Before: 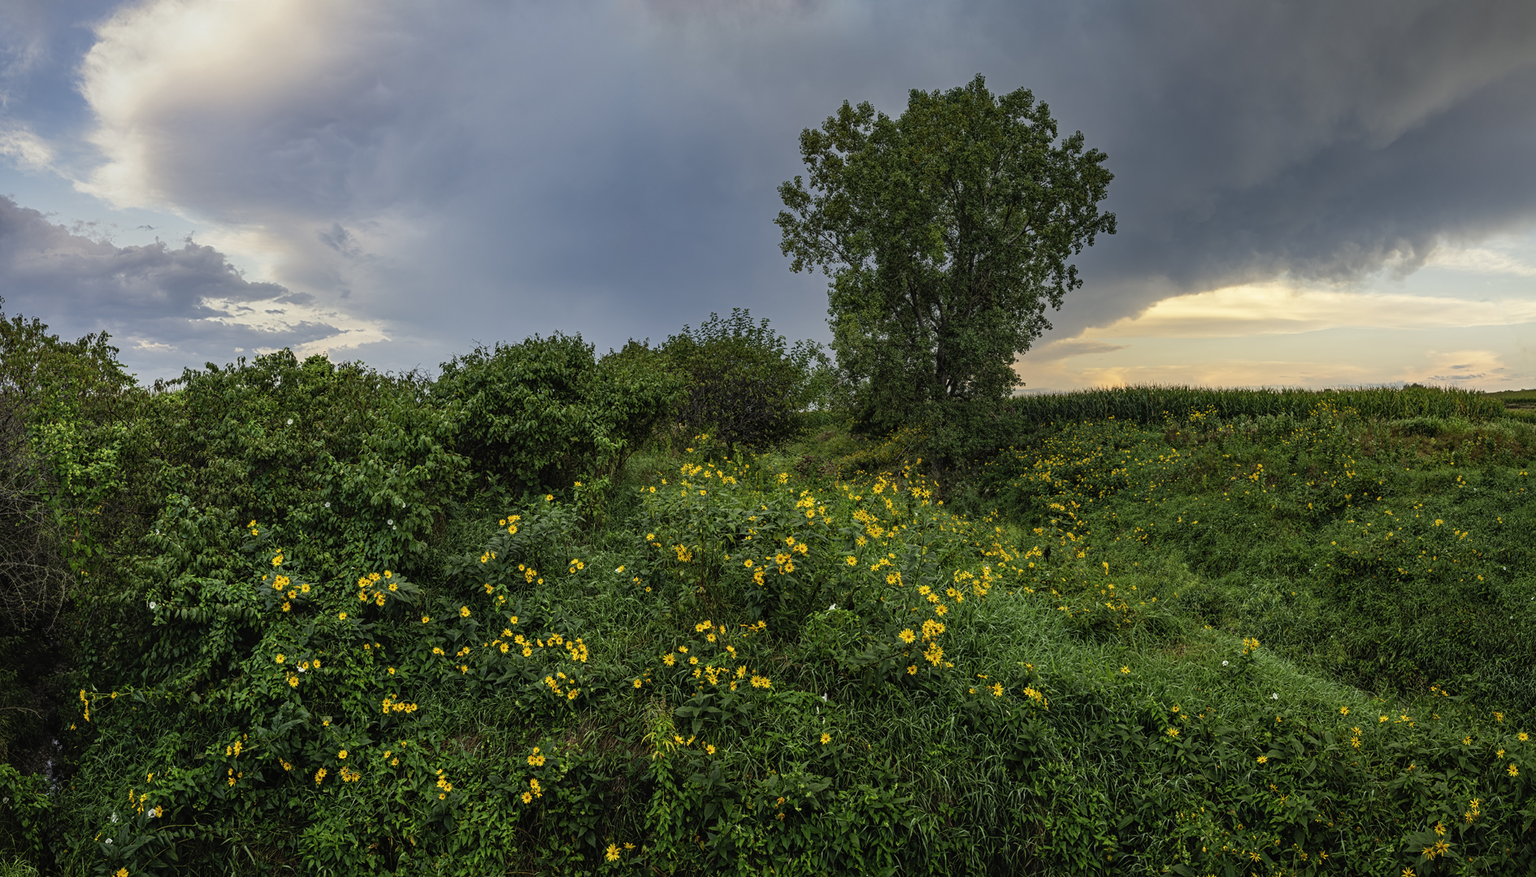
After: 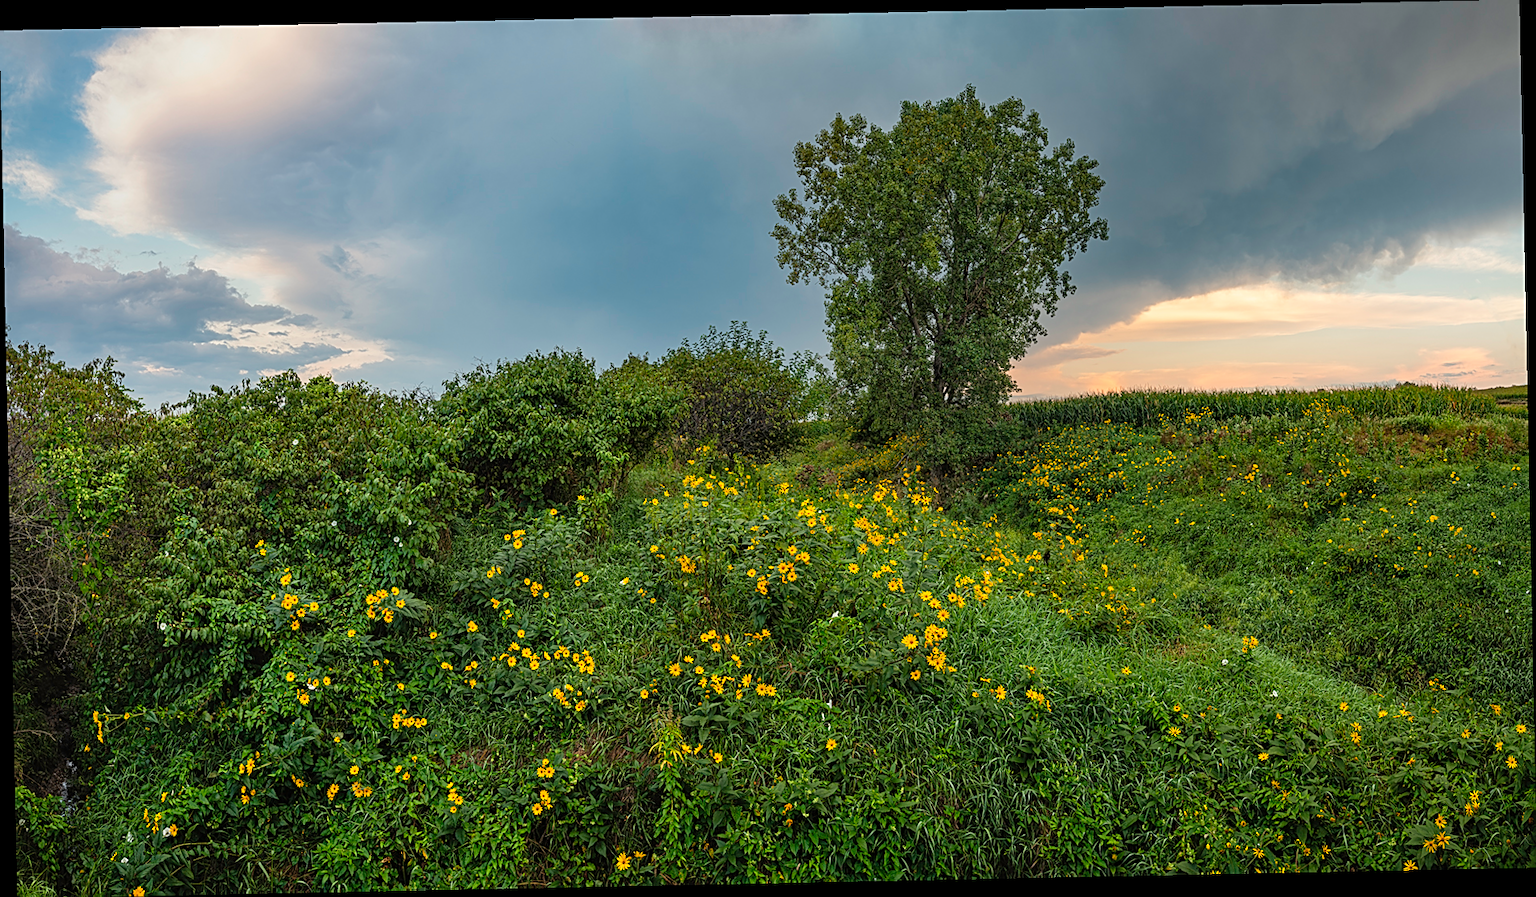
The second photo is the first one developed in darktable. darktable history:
sharpen: on, module defaults
base curve: exposure shift 0, preserve colors none
rotate and perspective: rotation -1.17°, automatic cropping off
